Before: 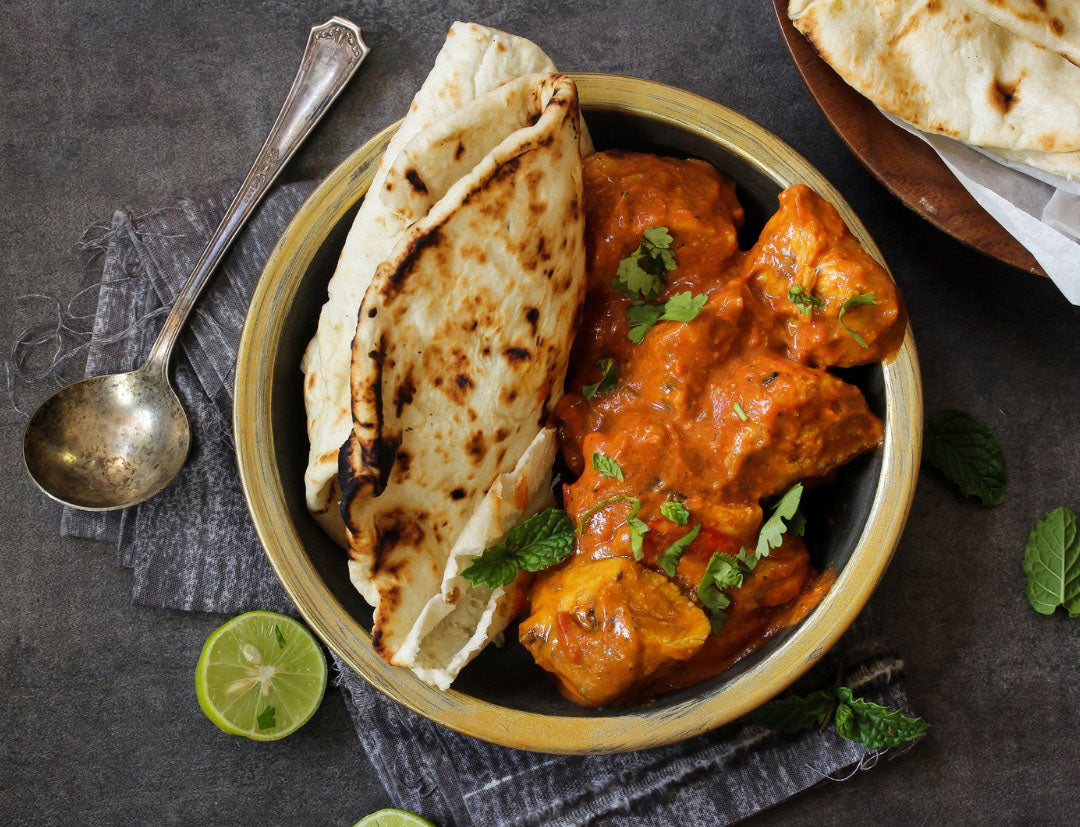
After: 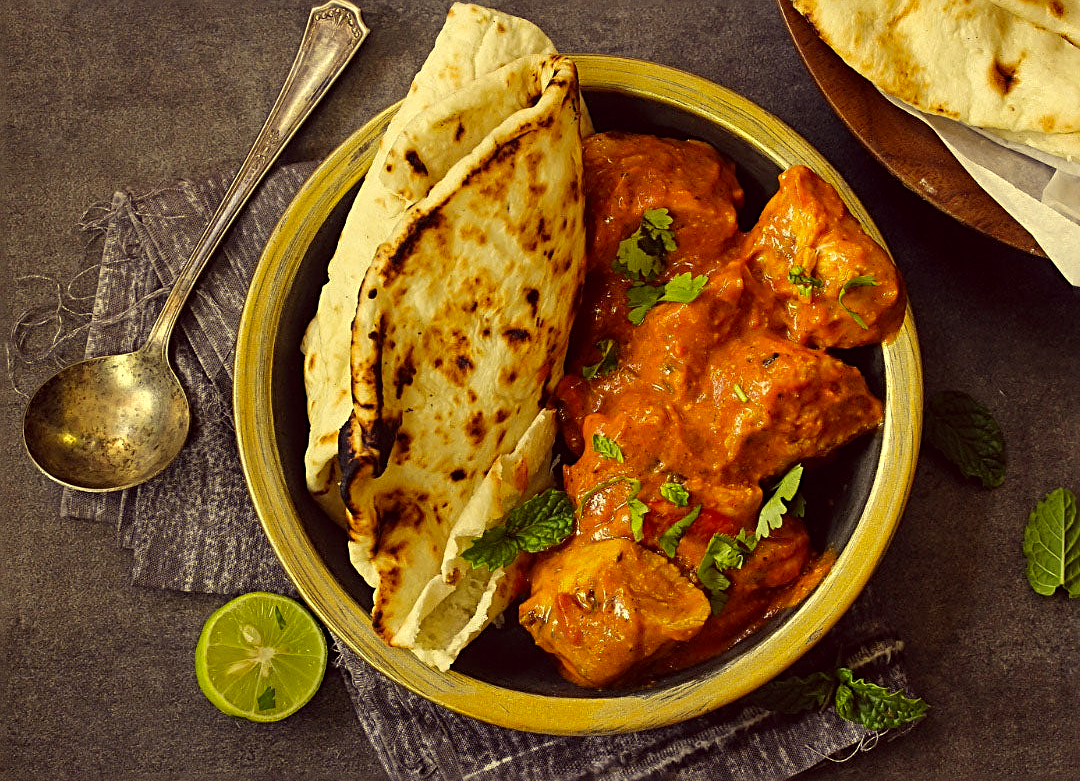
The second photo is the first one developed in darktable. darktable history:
color correction: highlights a* -0.613, highlights b* 39.74, shadows a* 9.57, shadows b* -0.811
crop and rotate: top 2.302%, bottom 3.165%
sharpen: radius 2.598, amount 0.683
